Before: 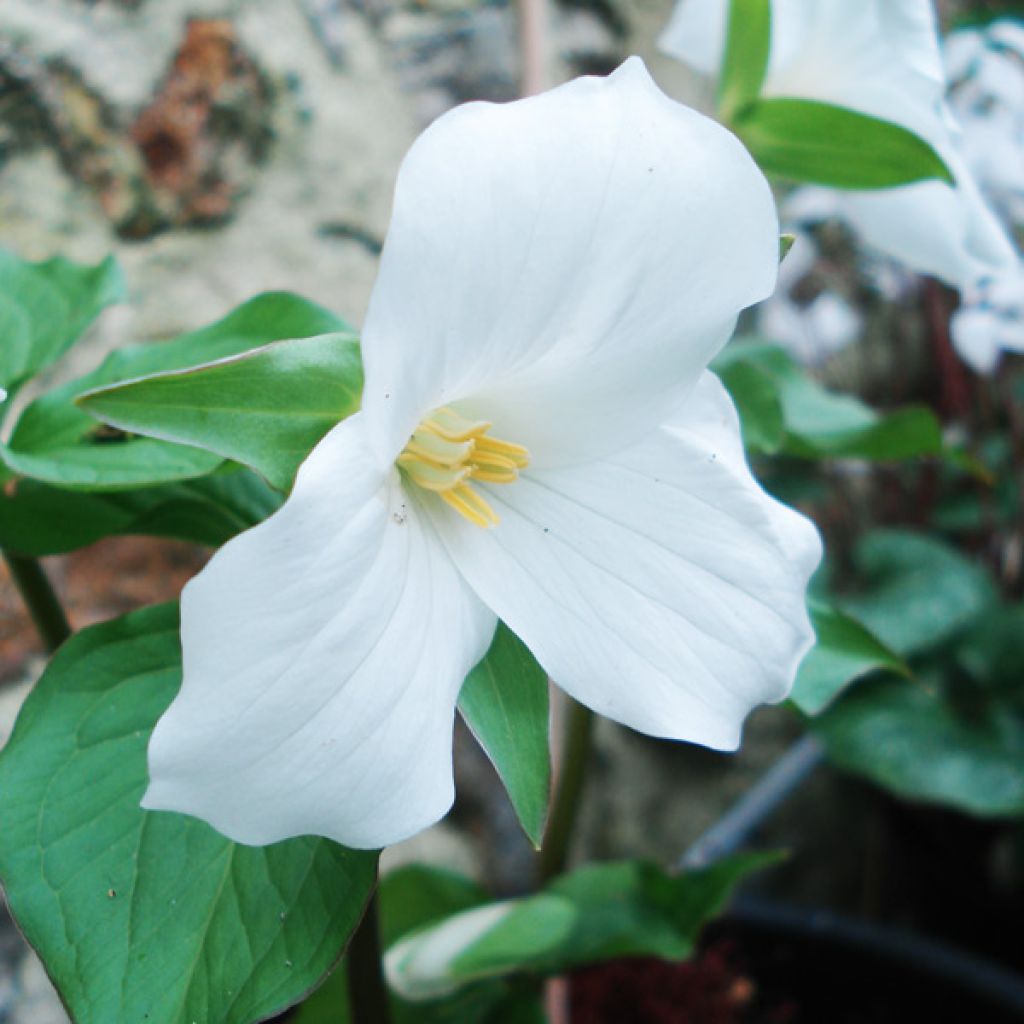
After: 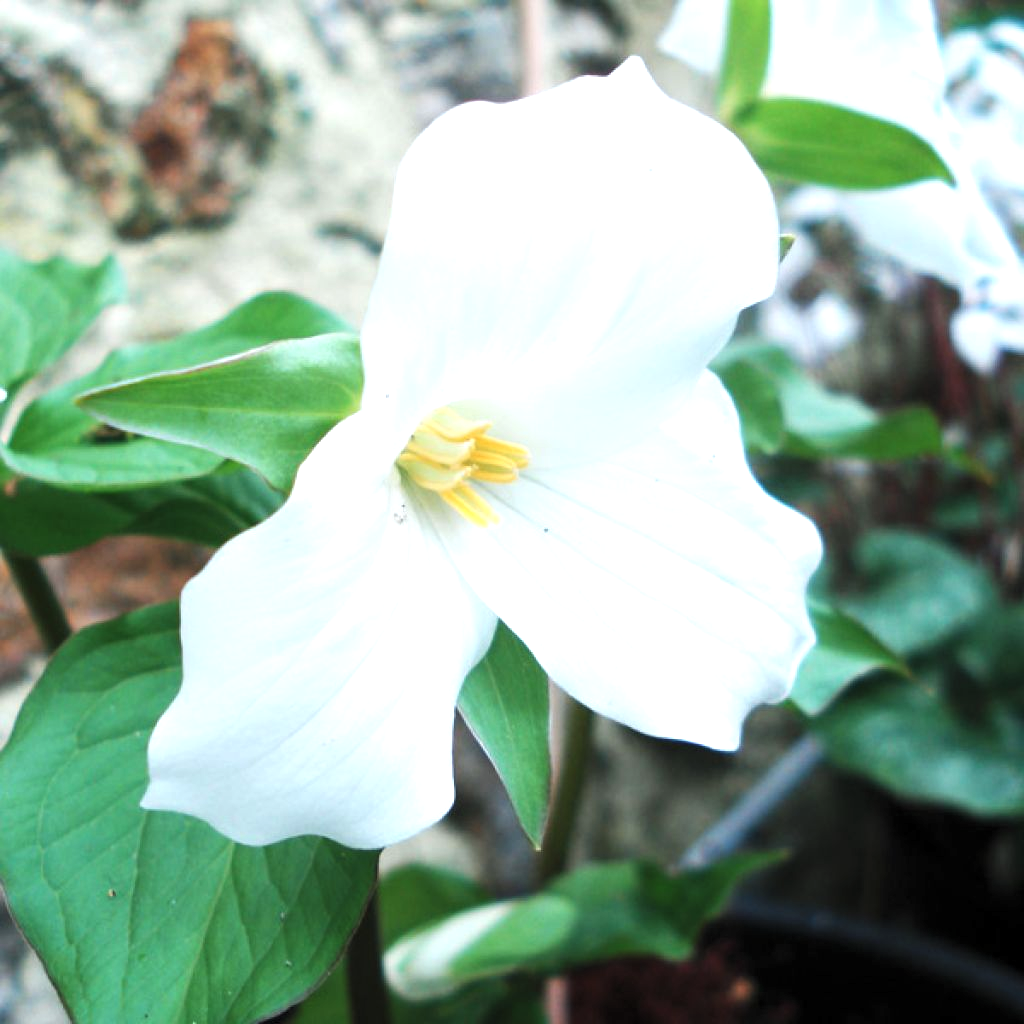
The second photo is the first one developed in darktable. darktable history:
exposure: black level correction -0.002, exposure 0.704 EV, compensate highlight preservation false
levels: mode automatic, black 0.049%
